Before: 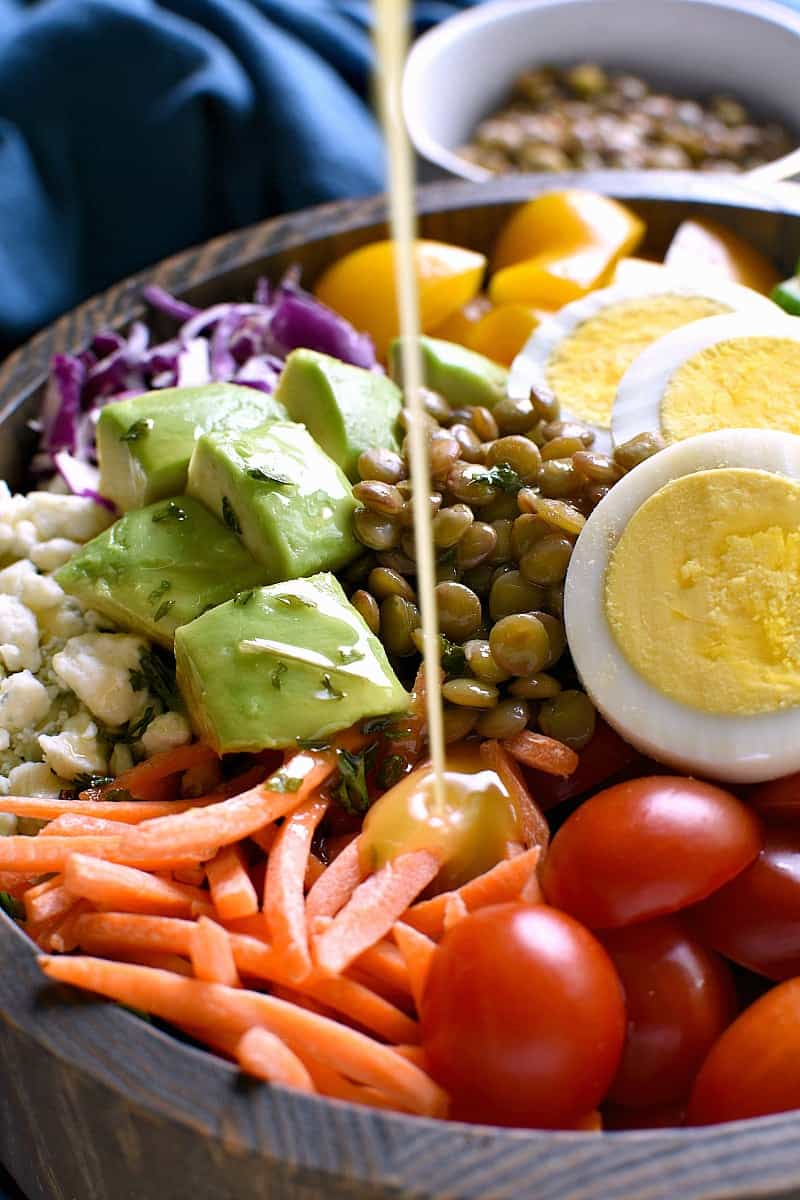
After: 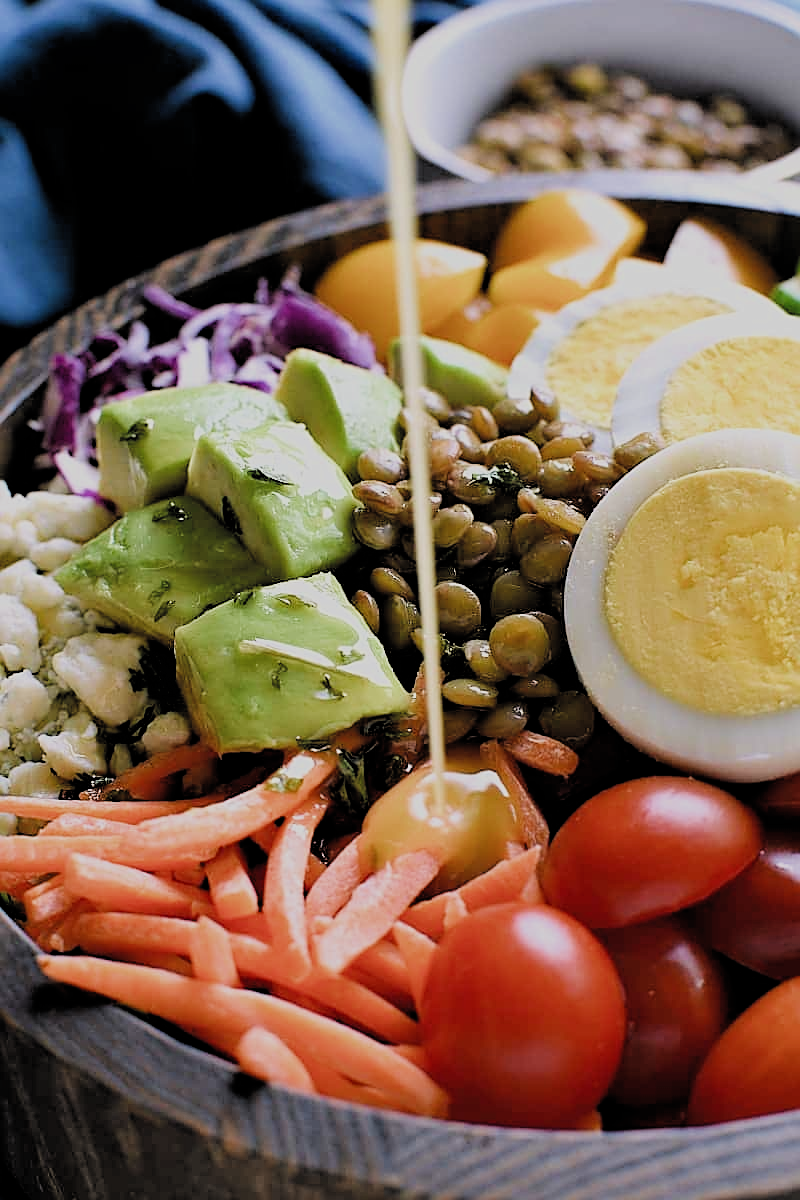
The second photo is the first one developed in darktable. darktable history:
filmic rgb: black relative exposure -4.3 EV, white relative exposure 4.56 EV, hardness 2.38, contrast 1.055, add noise in highlights 0.002, color science v3 (2019), use custom middle-gray values true, contrast in highlights soft
exposure: compensate exposure bias true, compensate highlight preservation false
sharpen: on, module defaults
